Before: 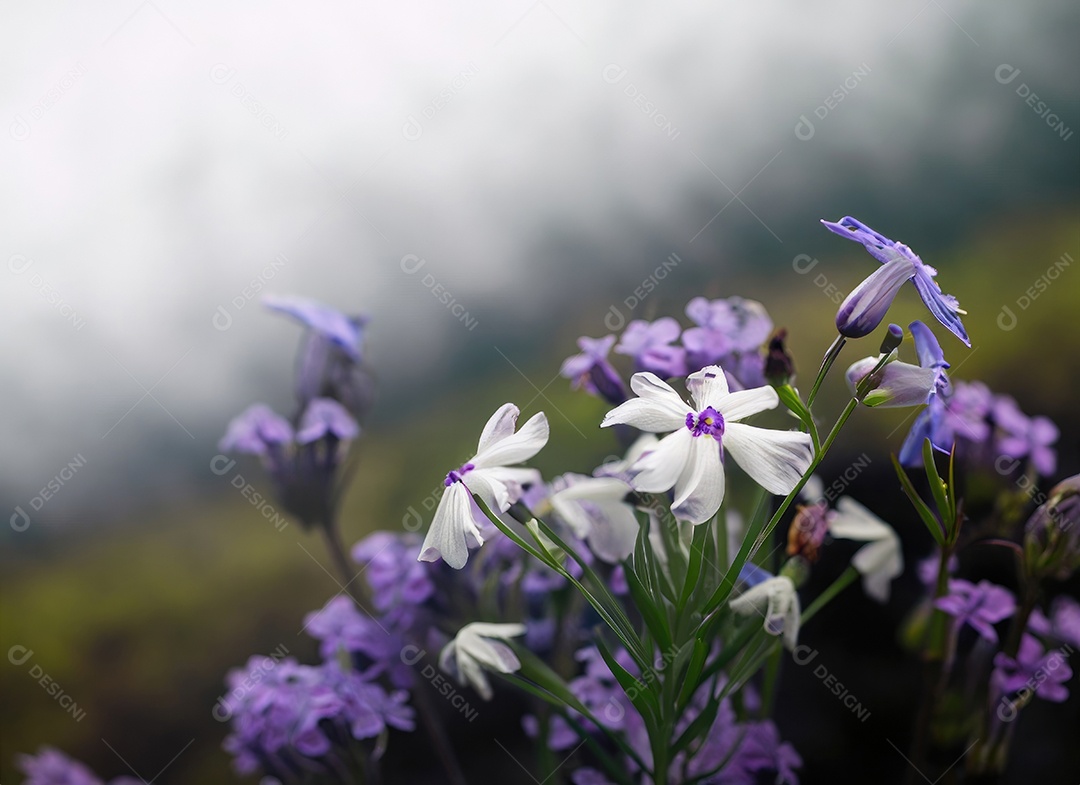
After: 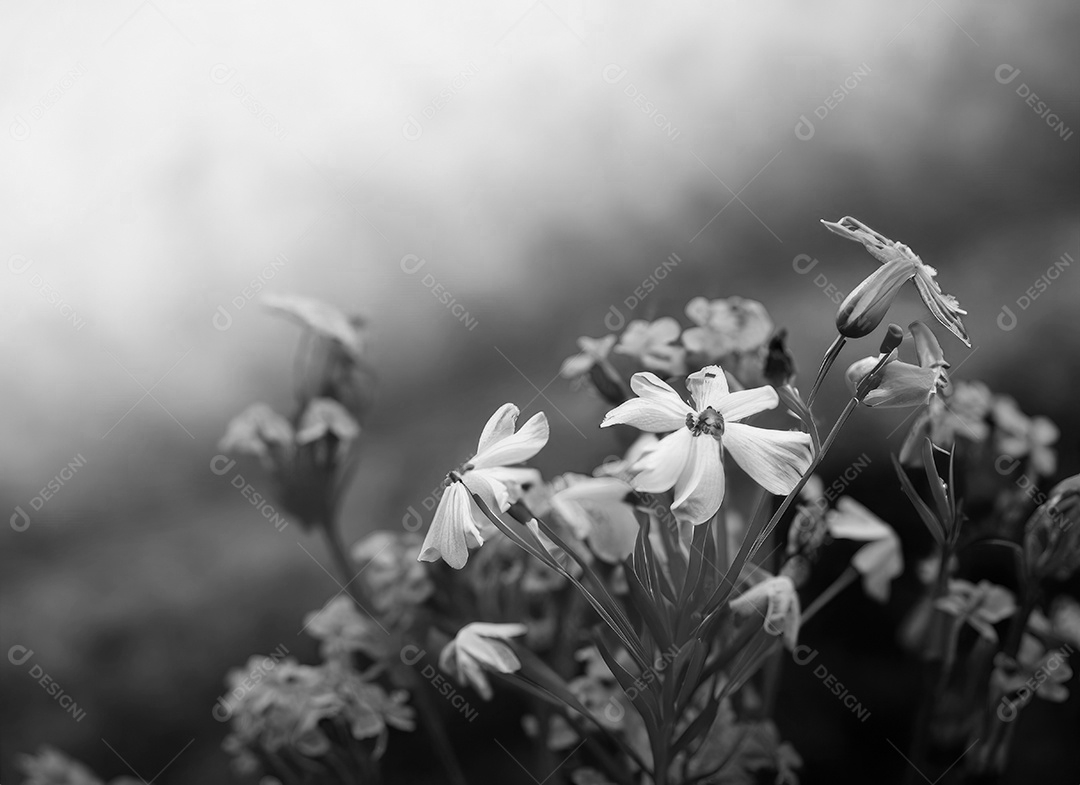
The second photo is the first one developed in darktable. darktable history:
monochrome: a -6.99, b 35.61, size 1.4
color zones: curves: ch0 [(0.009, 0.528) (0.136, 0.6) (0.255, 0.586) (0.39, 0.528) (0.522, 0.584) (0.686, 0.736) (0.849, 0.561)]; ch1 [(0.045, 0.781) (0.14, 0.416) (0.257, 0.695) (0.442, 0.032) (0.738, 0.338) (0.818, 0.632) (0.891, 0.741) (1, 0.704)]; ch2 [(0, 0.667) (0.141, 0.52) (0.26, 0.37) (0.474, 0.432) (0.743, 0.286)]
